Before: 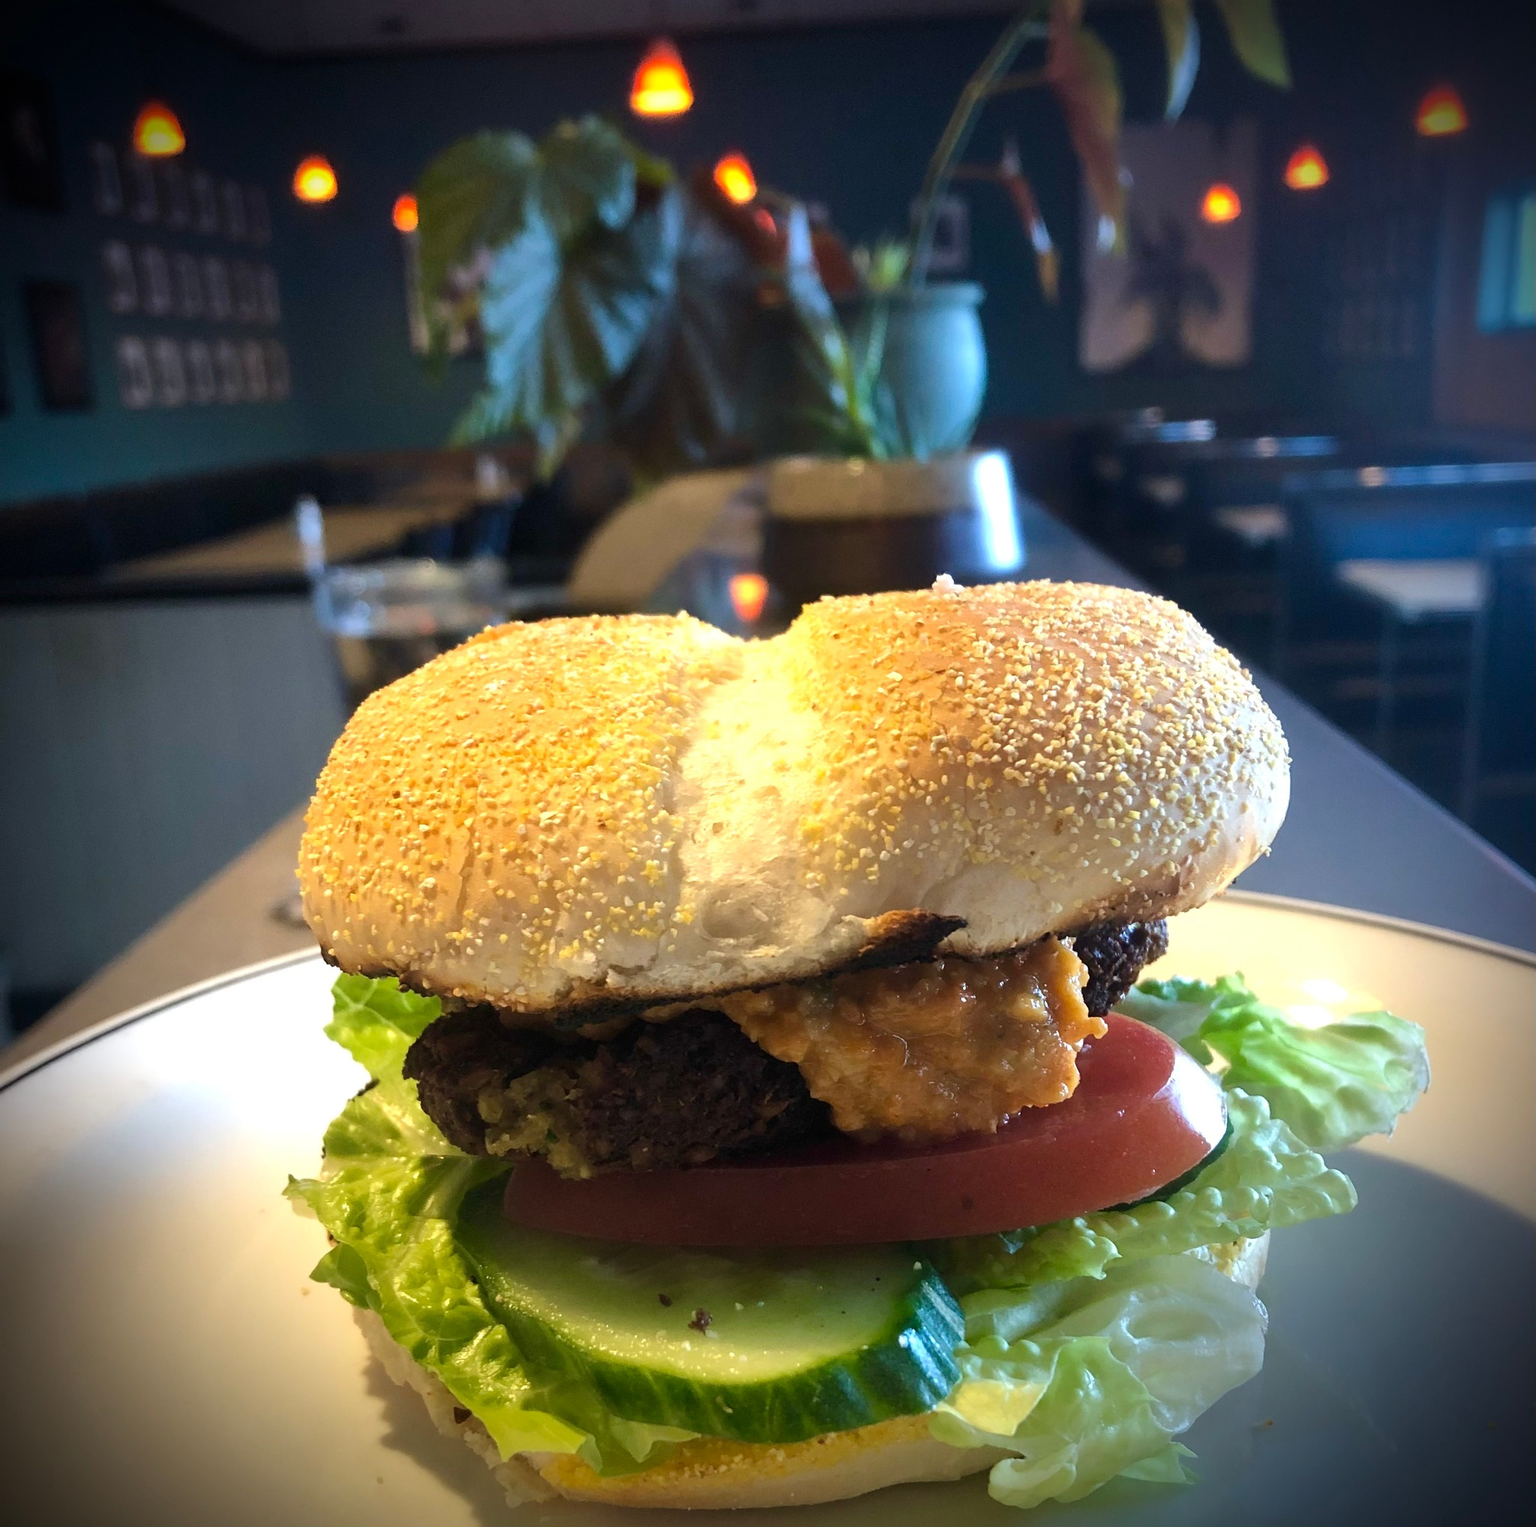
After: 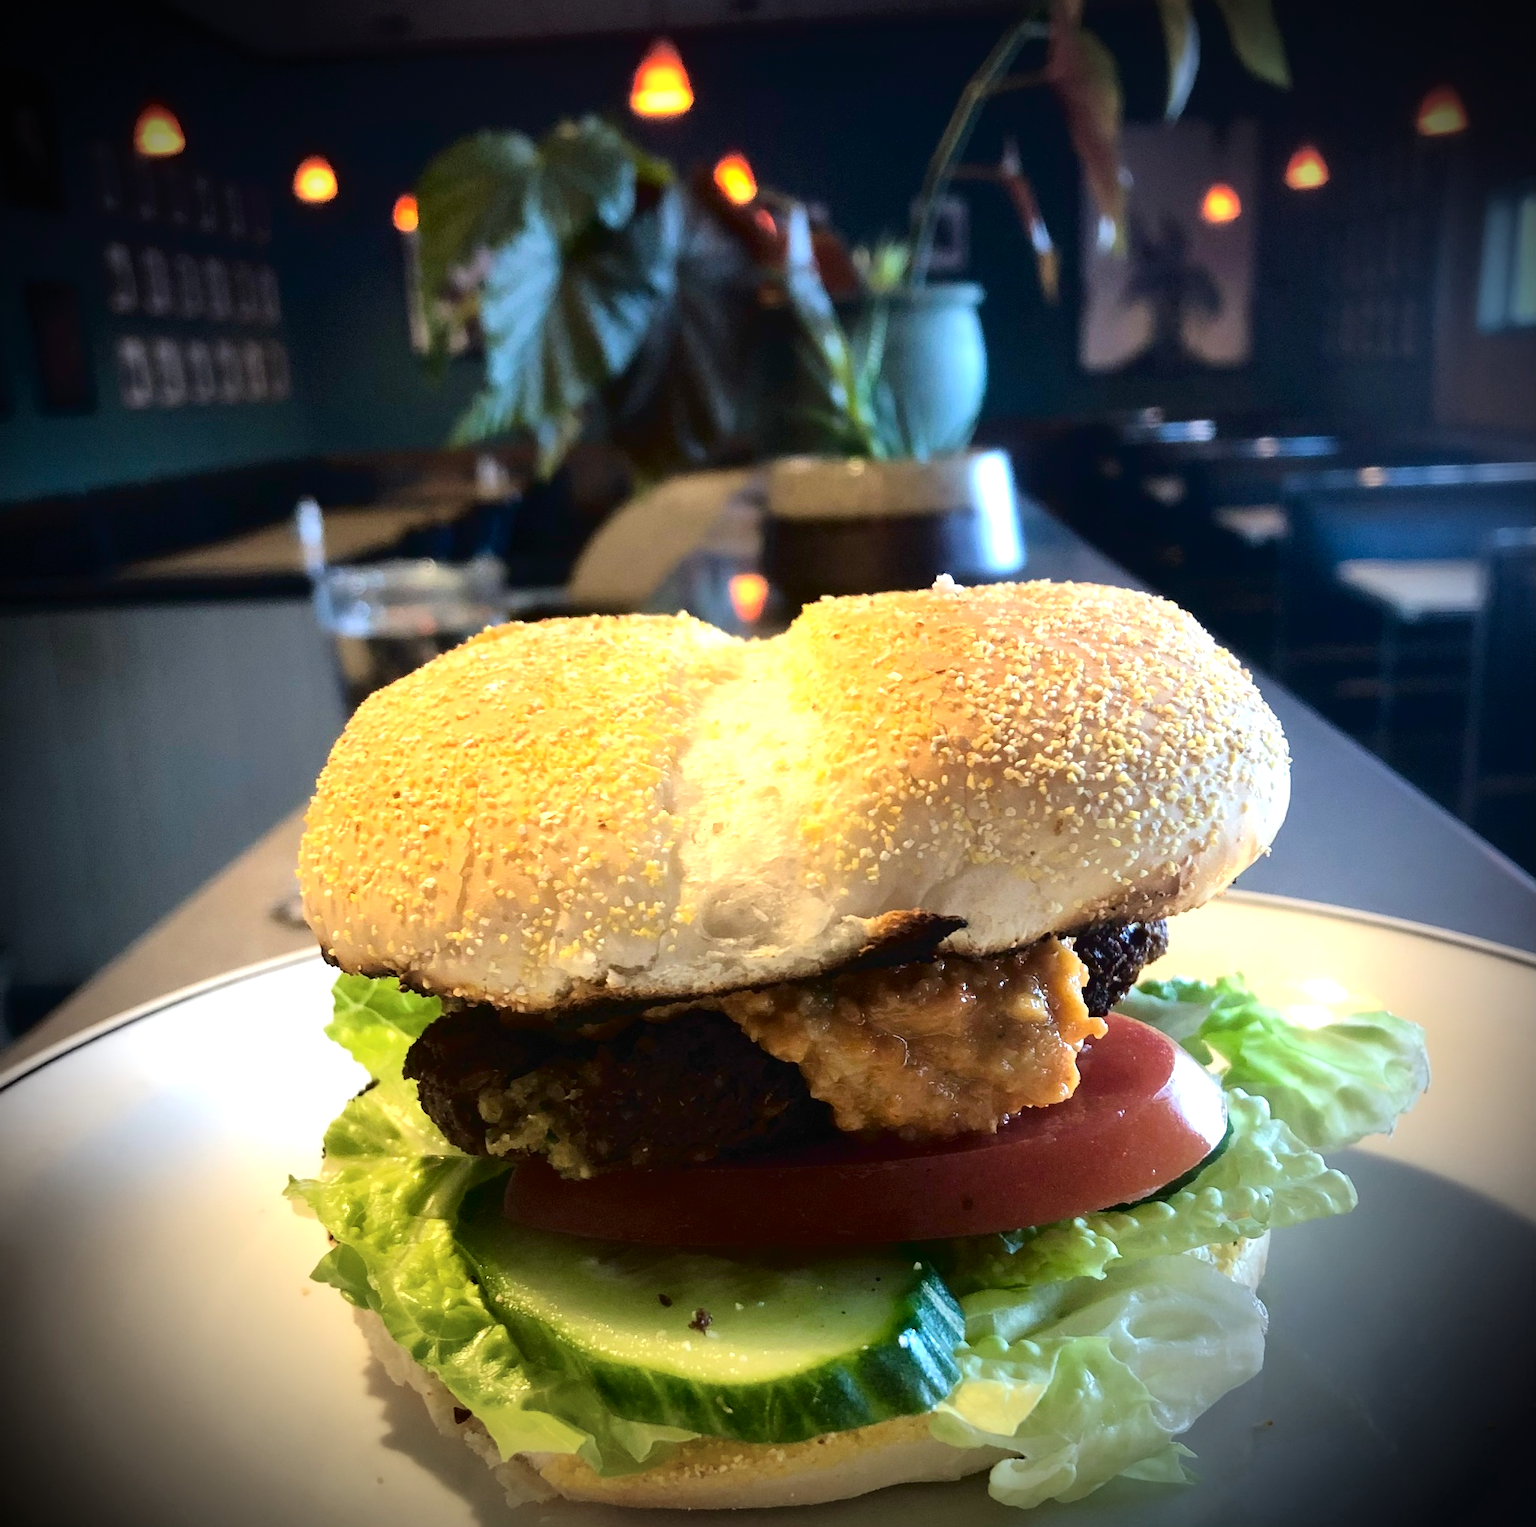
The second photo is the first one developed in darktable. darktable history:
tone curve: curves: ch0 [(0, 0) (0.003, 0.007) (0.011, 0.01) (0.025, 0.018) (0.044, 0.028) (0.069, 0.034) (0.1, 0.04) (0.136, 0.051) (0.177, 0.104) (0.224, 0.161) (0.277, 0.234) (0.335, 0.316) (0.399, 0.41) (0.468, 0.487) (0.543, 0.577) (0.623, 0.679) (0.709, 0.769) (0.801, 0.854) (0.898, 0.922) (1, 1)], color space Lab, independent channels, preserve colors none
vignetting: fall-off start 81.24%, fall-off radius 61.89%, center (-0.033, -0.039), automatic ratio true, width/height ratio 1.418
exposure: exposure 0.189 EV, compensate exposure bias true, compensate highlight preservation false
